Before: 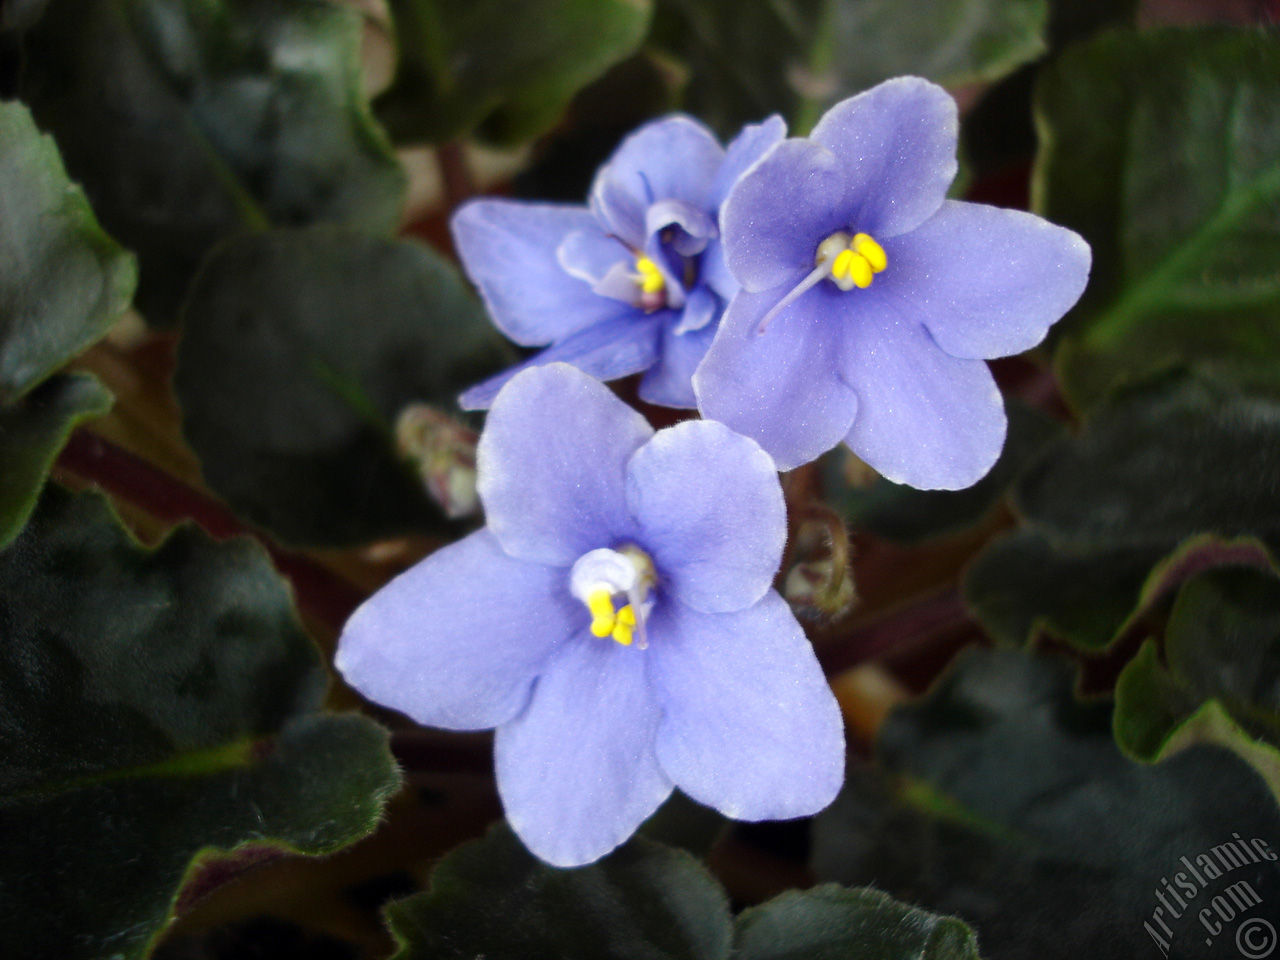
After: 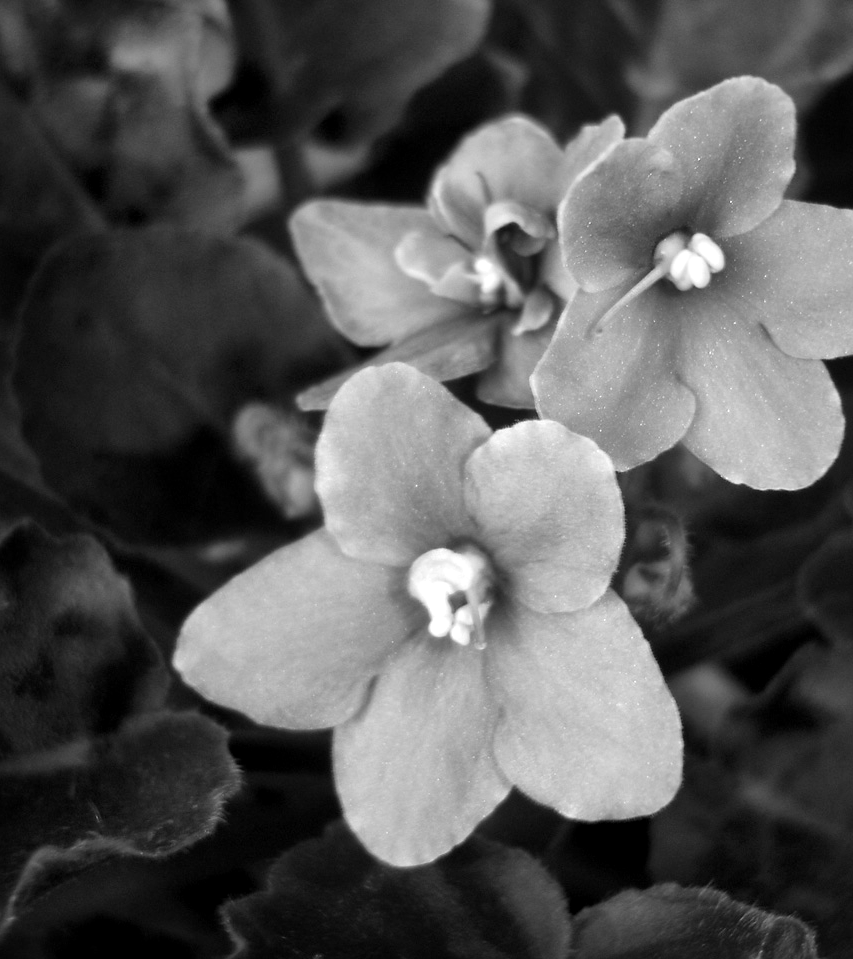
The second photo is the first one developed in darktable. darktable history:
contrast brightness saturation: saturation -1
crop and rotate: left 12.673%, right 20.66%
local contrast: mode bilateral grid, contrast 20, coarseness 50, detail 144%, midtone range 0.2
tone equalizer: on, module defaults
